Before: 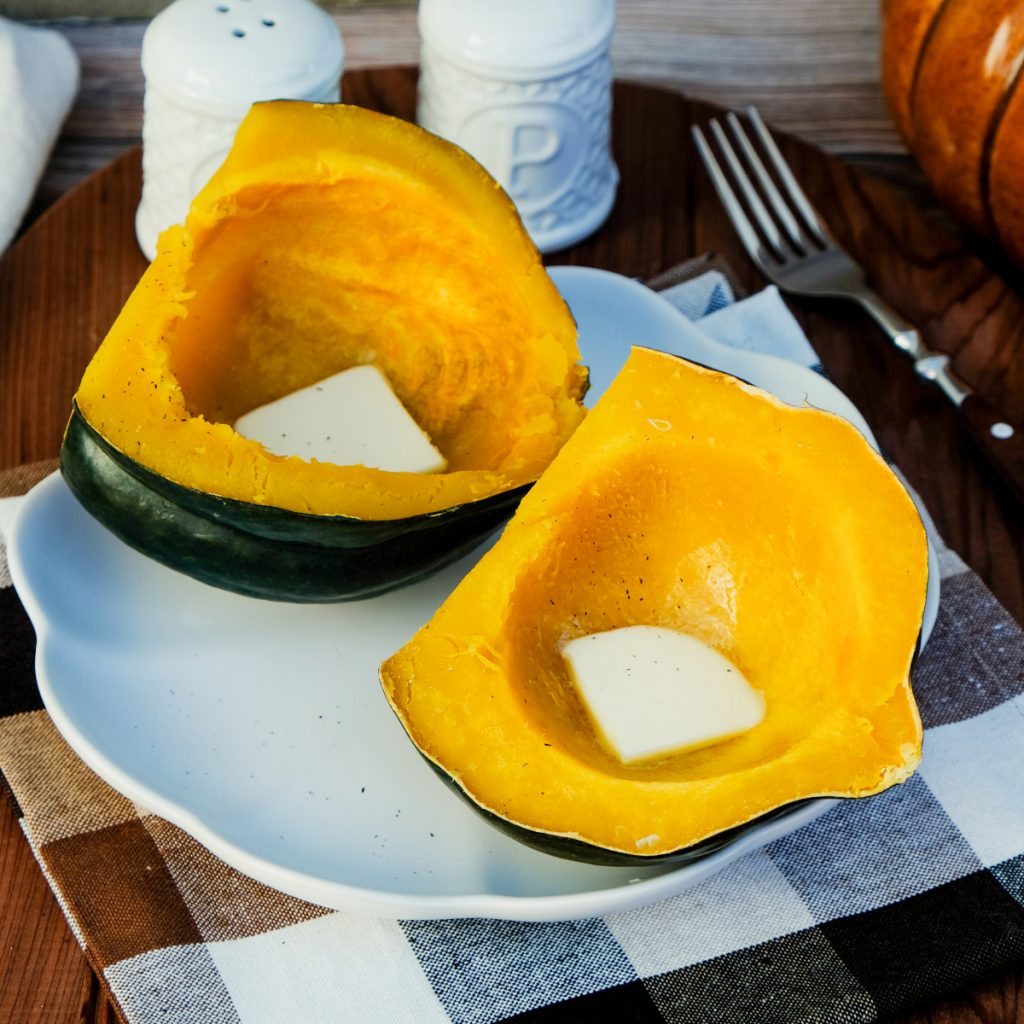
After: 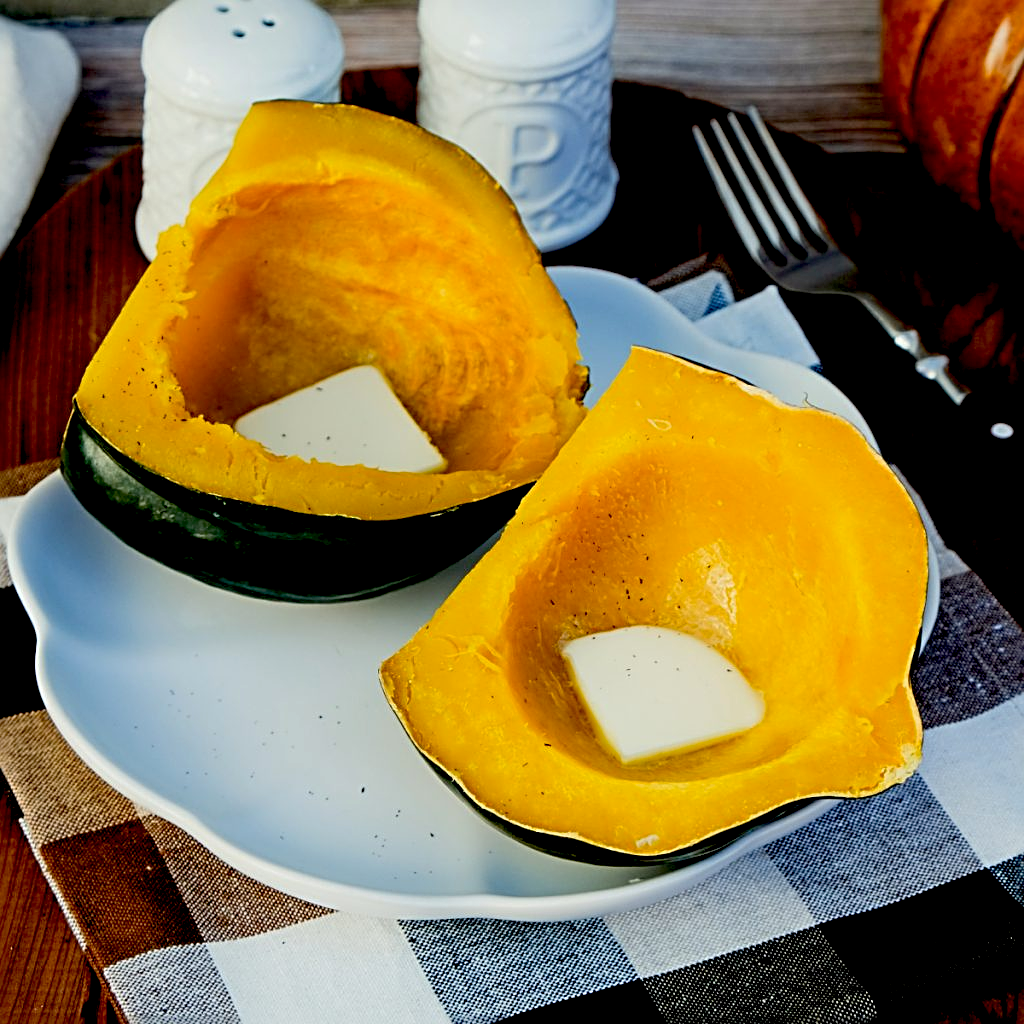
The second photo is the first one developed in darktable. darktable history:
base curve: curves: ch0 [(0, 0) (0.472, 0.455) (1, 1)], preserve colors none
sharpen: radius 3.119
exposure: black level correction 0.029, exposure -0.073 EV, compensate highlight preservation false
